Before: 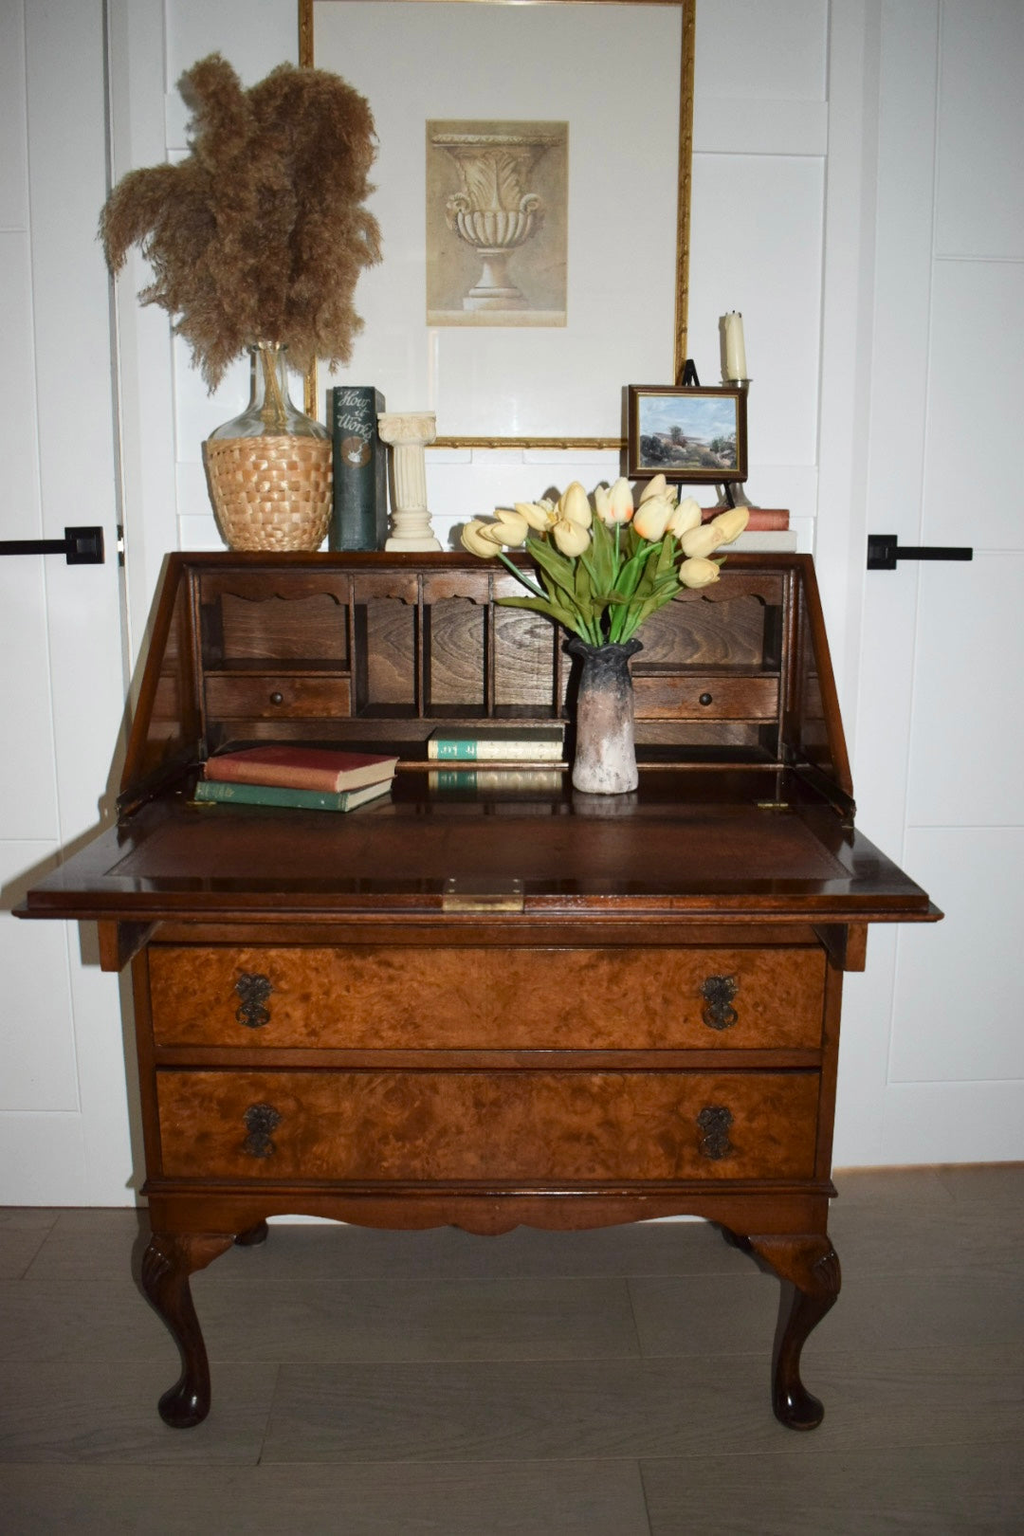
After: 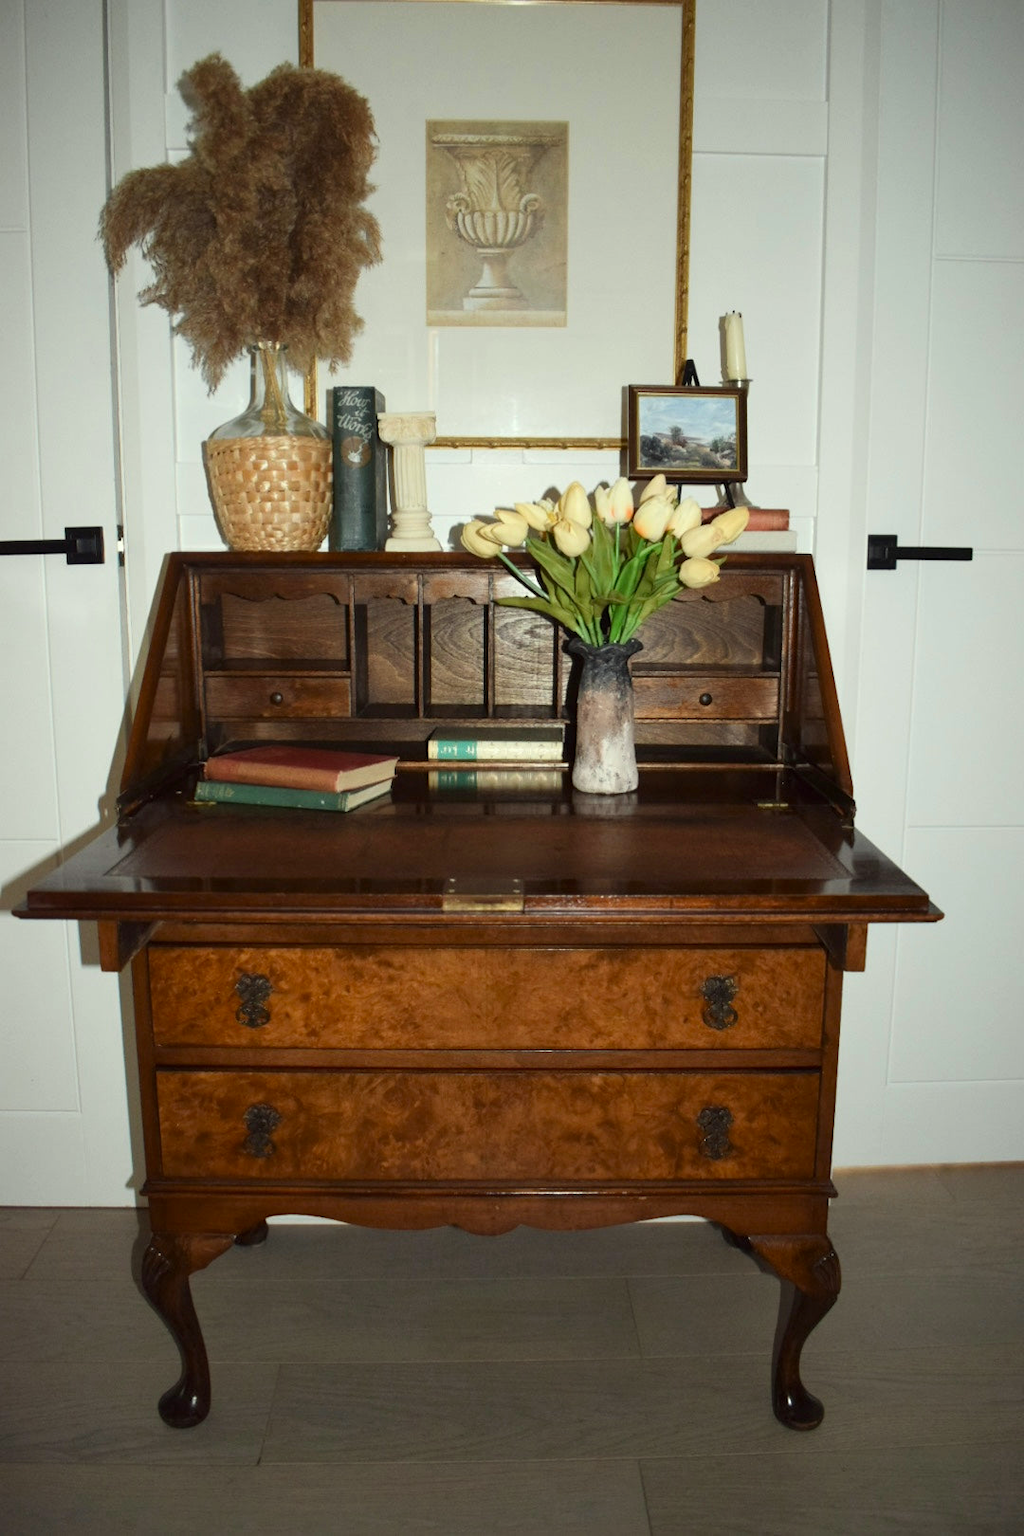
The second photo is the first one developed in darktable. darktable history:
color correction: highlights a* -4.4, highlights b* 6.24
